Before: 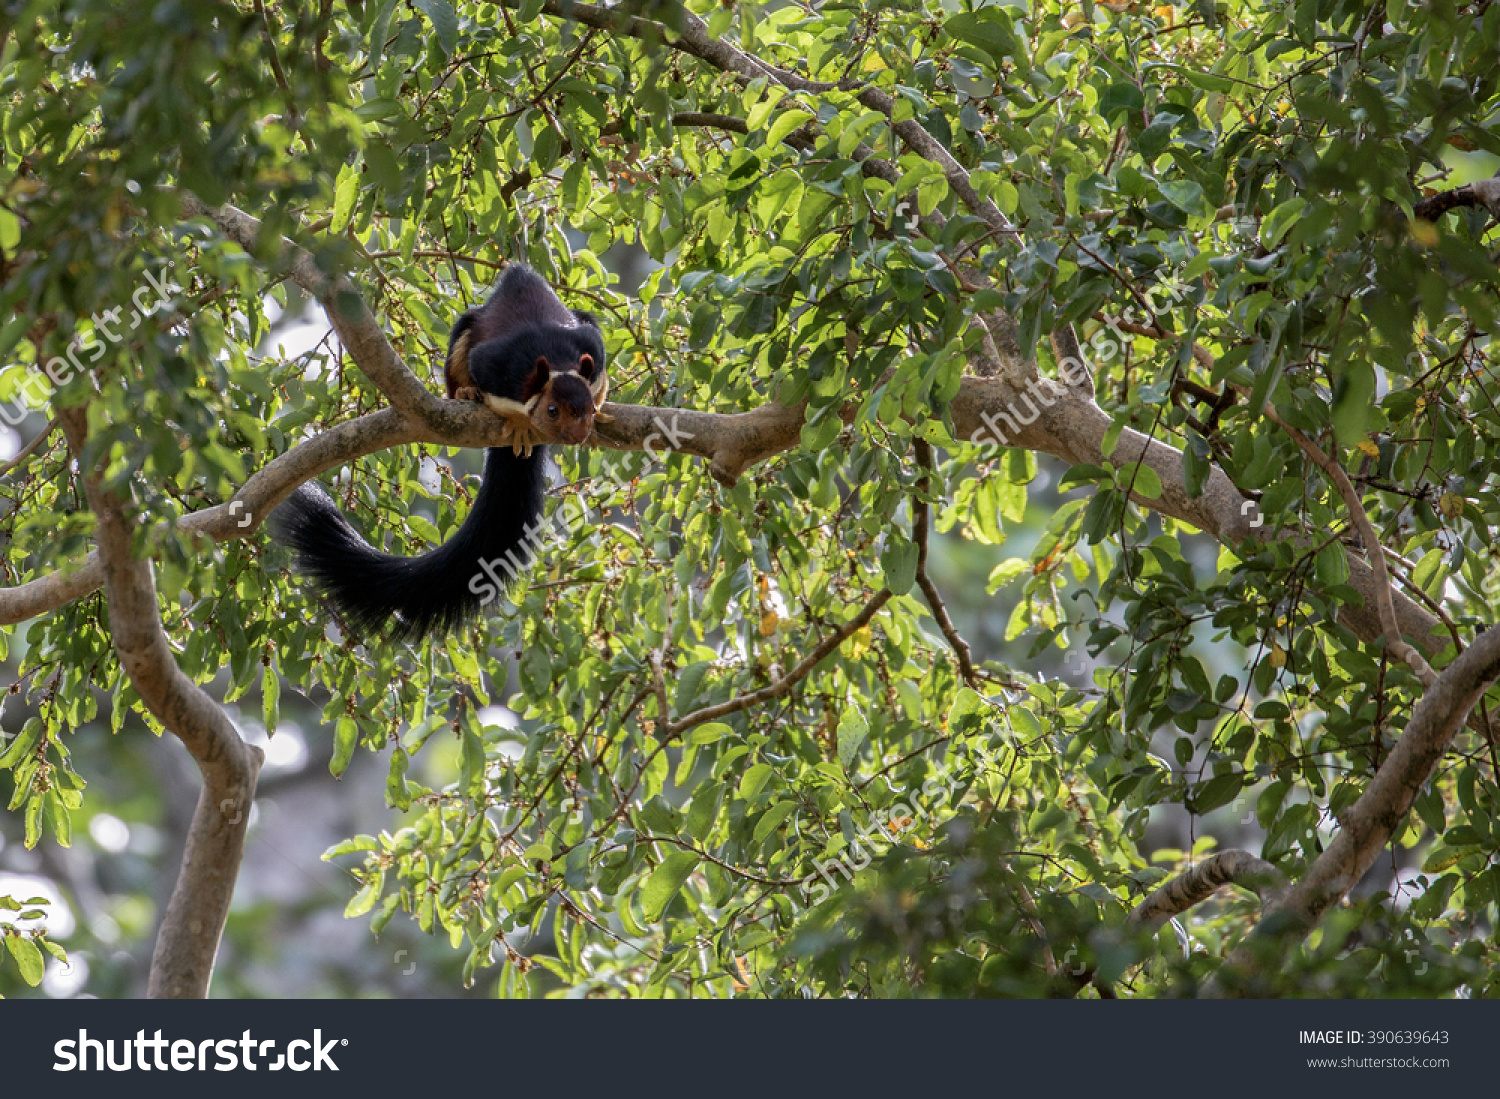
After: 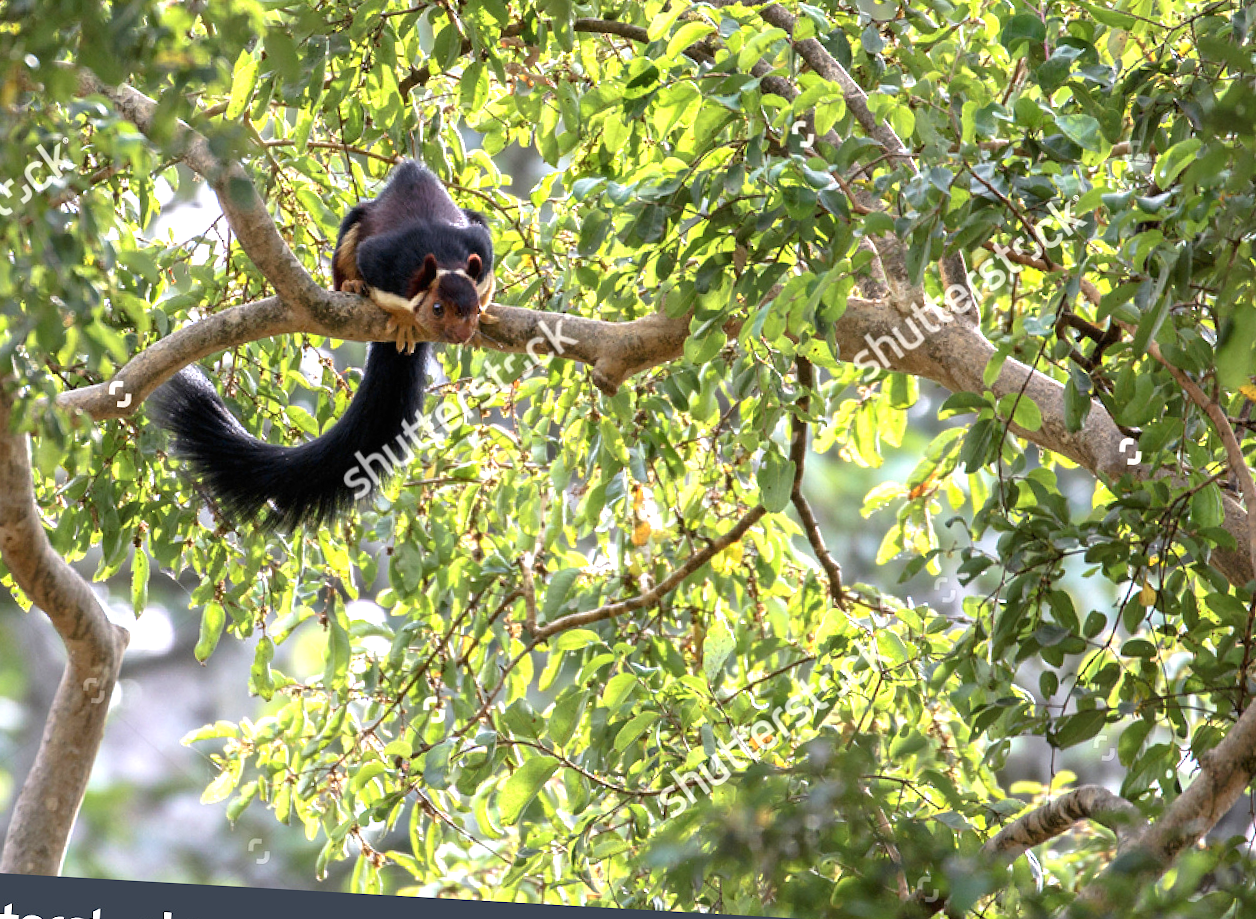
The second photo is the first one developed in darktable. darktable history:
crop and rotate: angle -3.26°, left 5.087%, top 5.185%, right 4.755%, bottom 4.761%
exposure: black level correction 0, exposure 1.102 EV, compensate highlight preservation false
